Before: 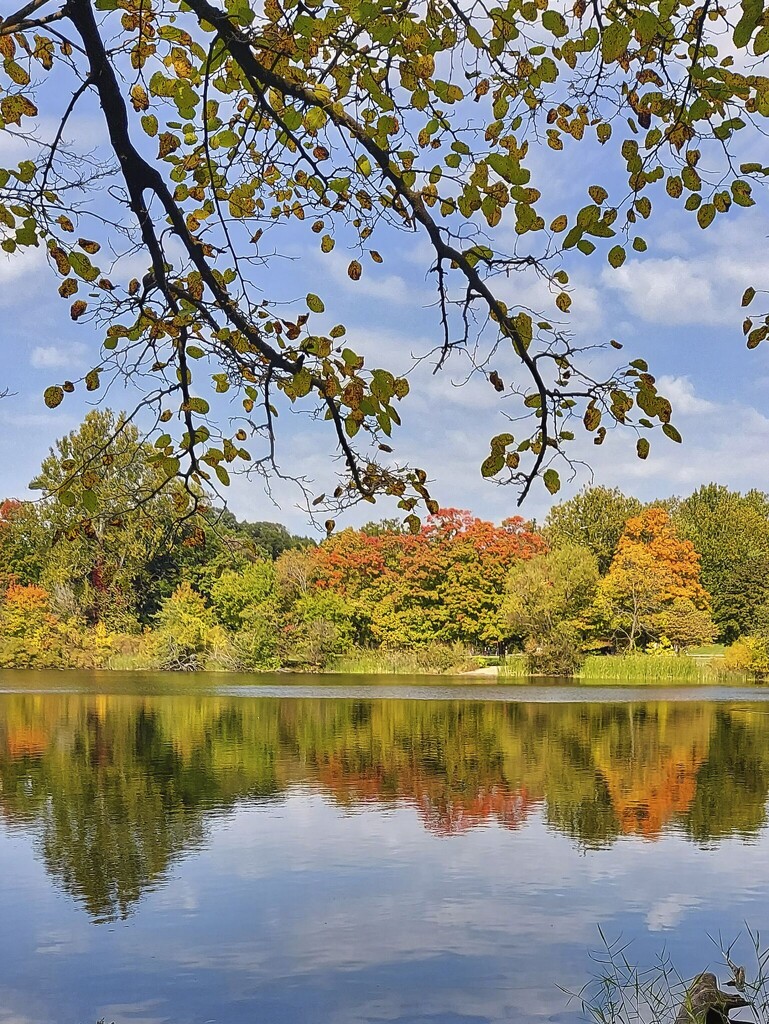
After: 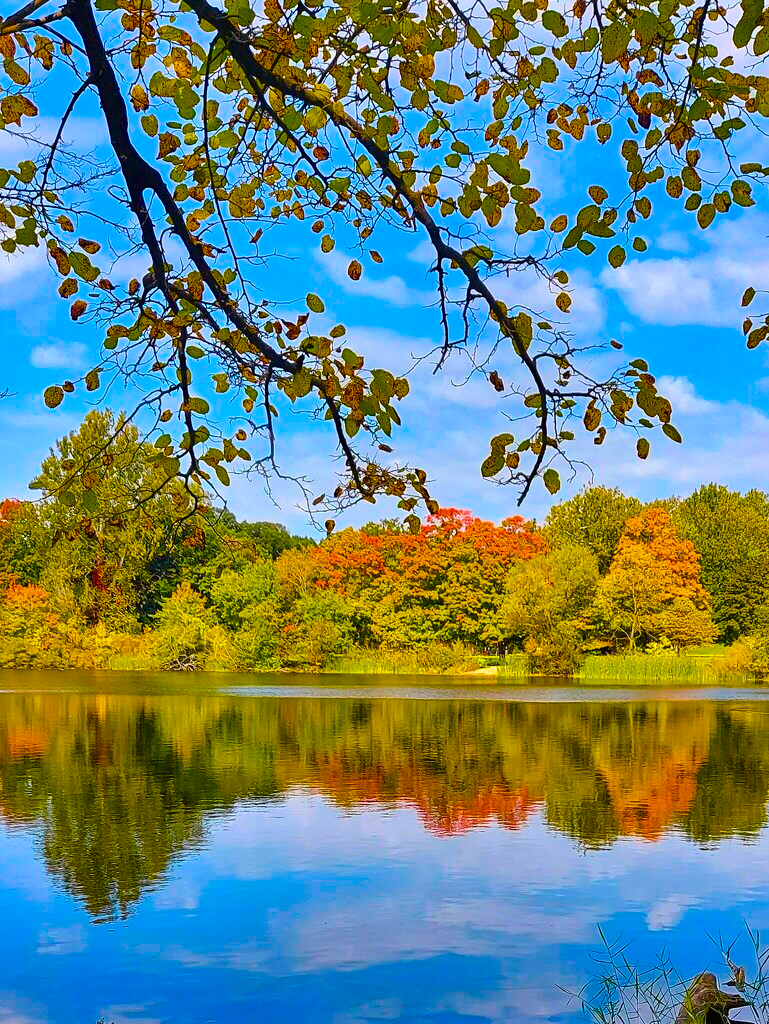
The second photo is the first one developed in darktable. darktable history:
white balance: red 0.983, blue 1.036
exposure: compensate highlight preservation false
color balance rgb: linear chroma grading › global chroma 42%, perceptual saturation grading › global saturation 42%, global vibrance 33%
